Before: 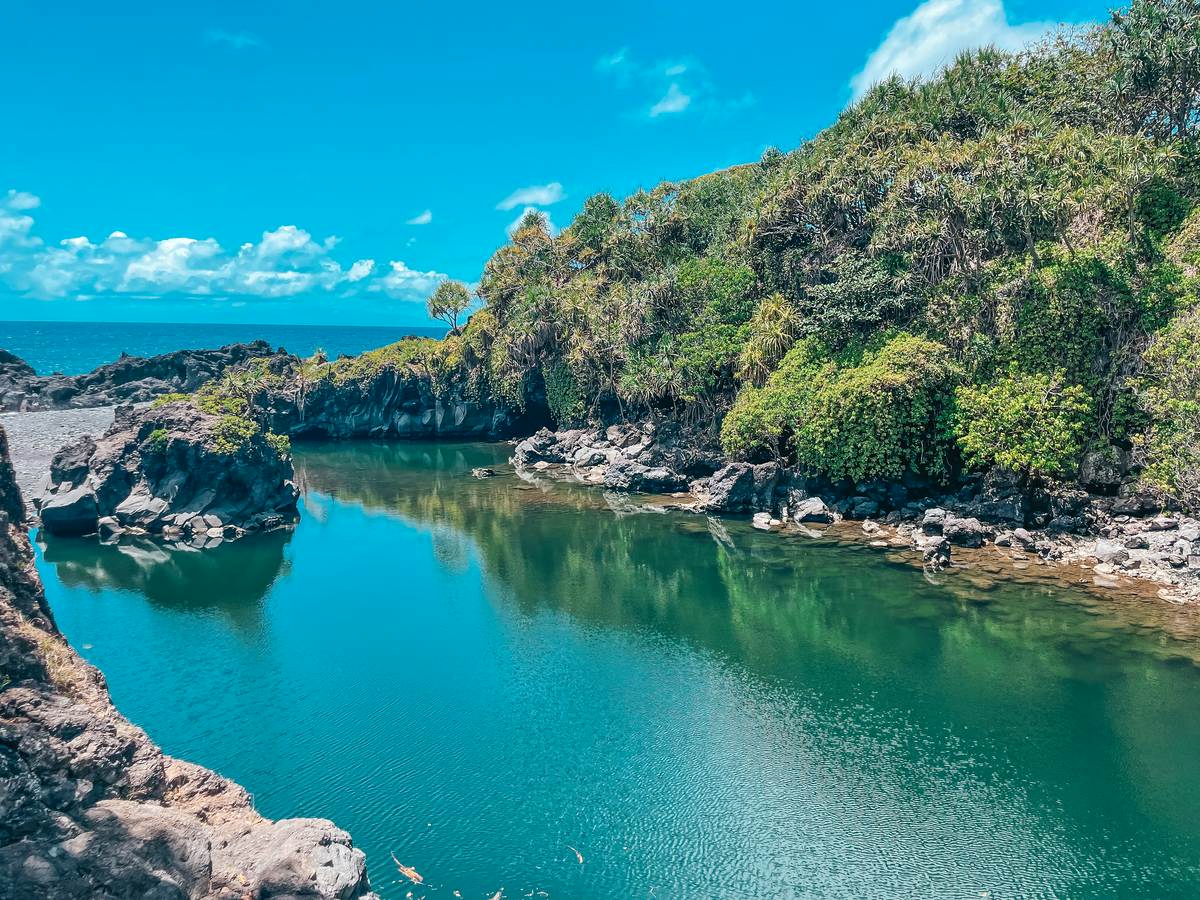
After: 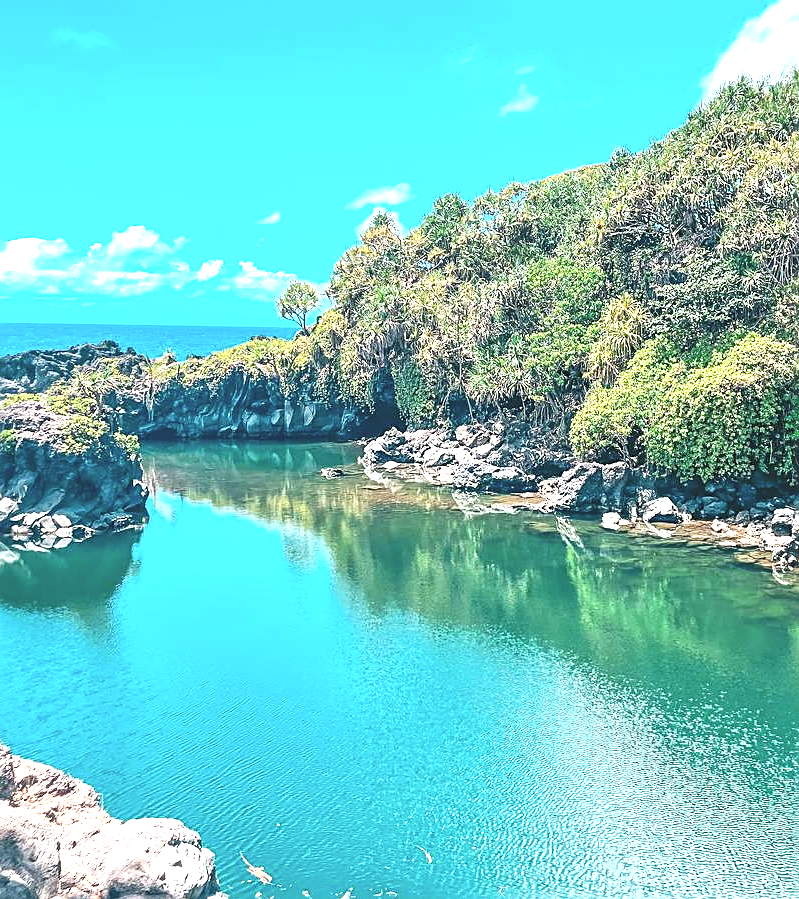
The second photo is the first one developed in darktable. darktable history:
exposure: black level correction 0, exposure 1.3 EV, compensate exposure bias true, compensate highlight preservation false
crop and rotate: left 12.648%, right 20.685%
tone equalizer: -8 EV 0.06 EV, smoothing diameter 25%, edges refinement/feathering 10, preserve details guided filter
sharpen: on, module defaults
color balance: lift [1.007, 1, 1, 1], gamma [1.097, 1, 1, 1]
